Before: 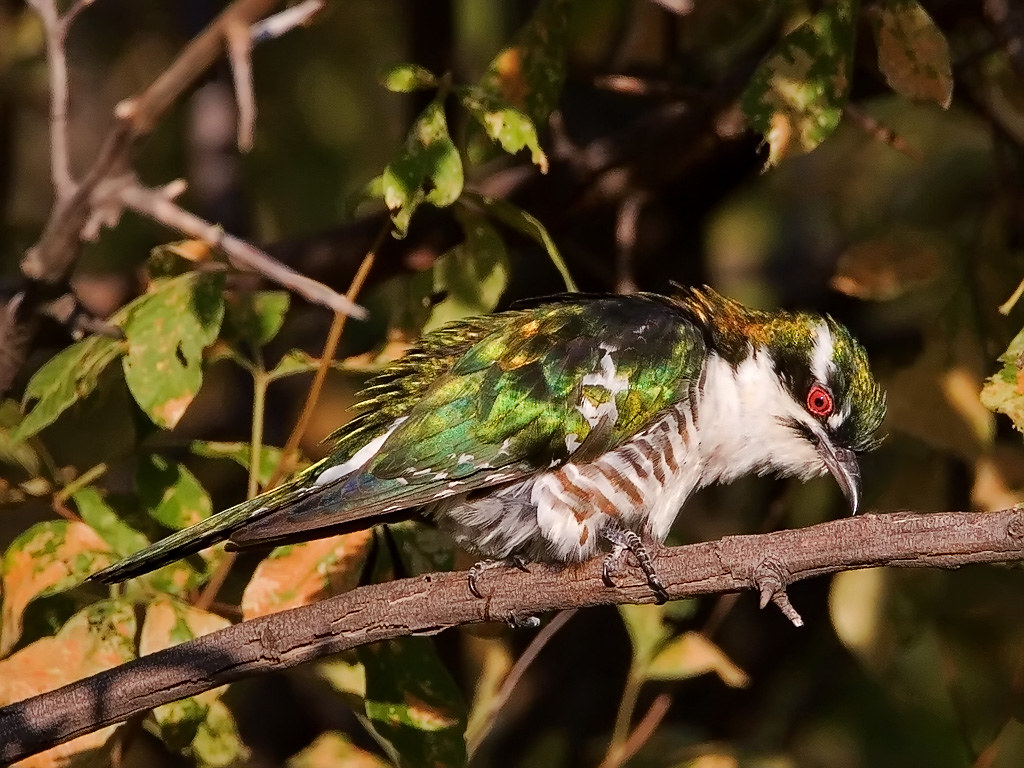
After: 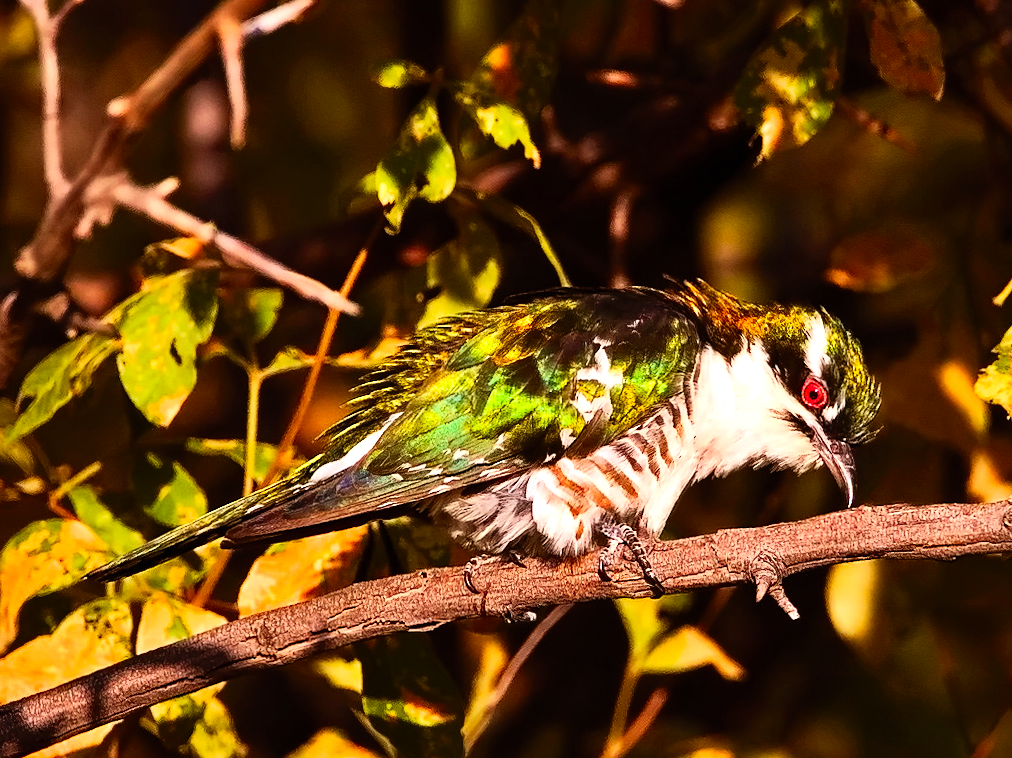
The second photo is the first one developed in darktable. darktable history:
color contrast: green-magenta contrast 1.2, blue-yellow contrast 1.2
rotate and perspective: rotation -0.45°, automatic cropping original format, crop left 0.008, crop right 0.992, crop top 0.012, crop bottom 0.988
tone equalizer: -8 EV -0.75 EV, -7 EV -0.7 EV, -6 EV -0.6 EV, -5 EV -0.4 EV, -3 EV 0.4 EV, -2 EV 0.6 EV, -1 EV 0.7 EV, +0 EV 0.75 EV, edges refinement/feathering 500, mask exposure compensation -1.57 EV, preserve details no
rgb levels: mode RGB, independent channels, levels [[0, 0.5, 1], [0, 0.521, 1], [0, 0.536, 1]]
contrast brightness saturation: contrast 0.2, brightness 0.16, saturation 0.22
